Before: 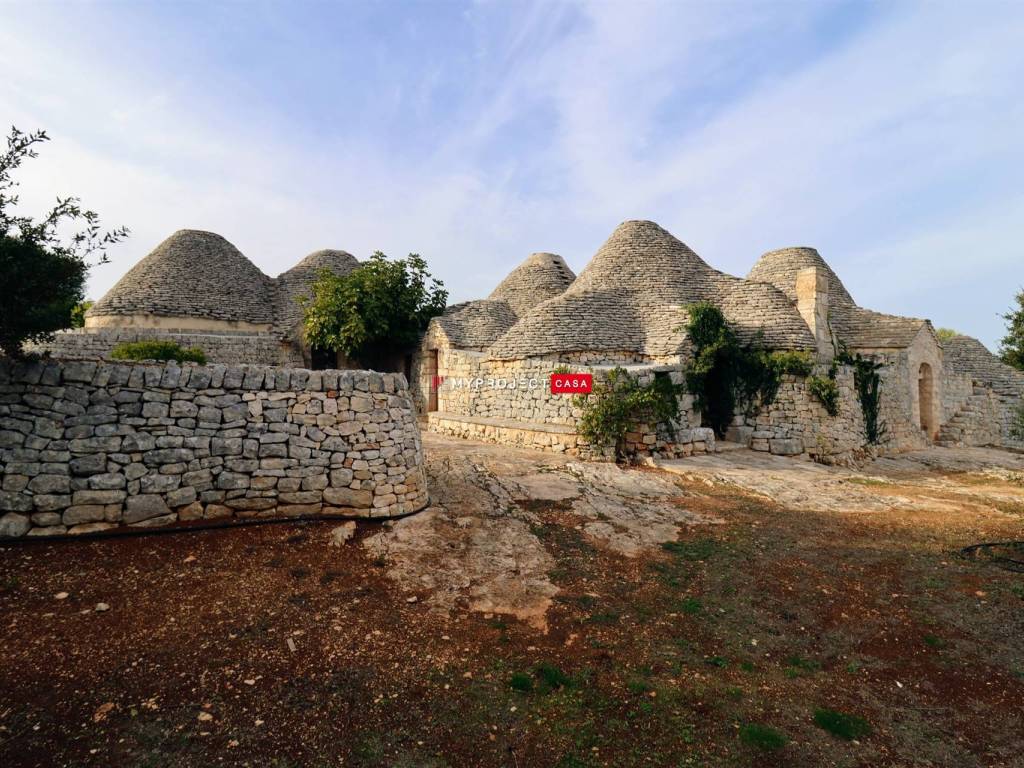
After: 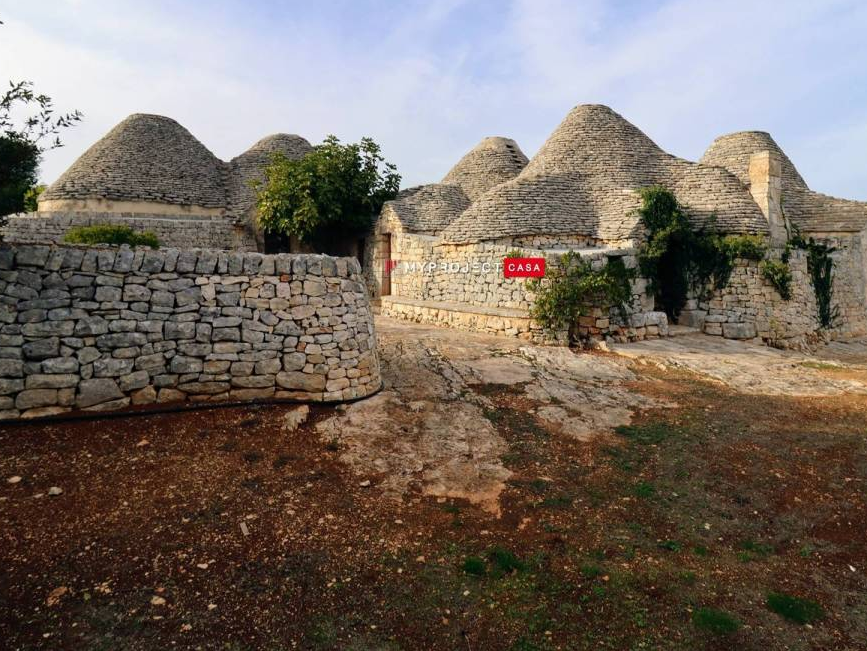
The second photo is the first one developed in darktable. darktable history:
crop and rotate: left 4.633%, top 15.161%, right 10.647%
